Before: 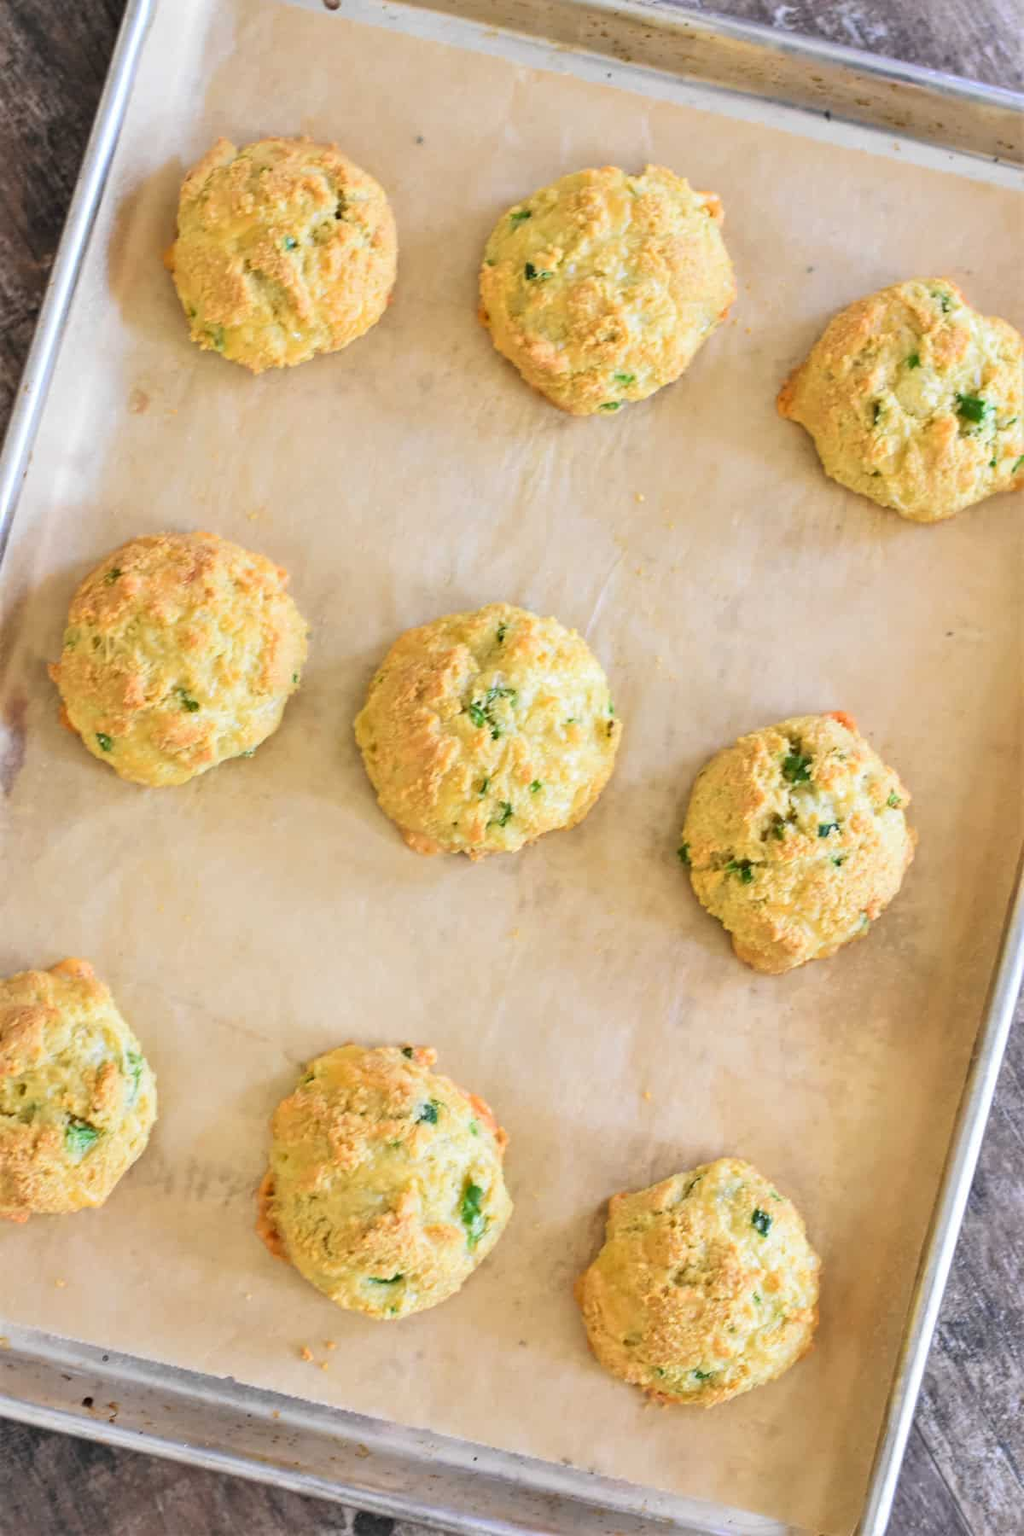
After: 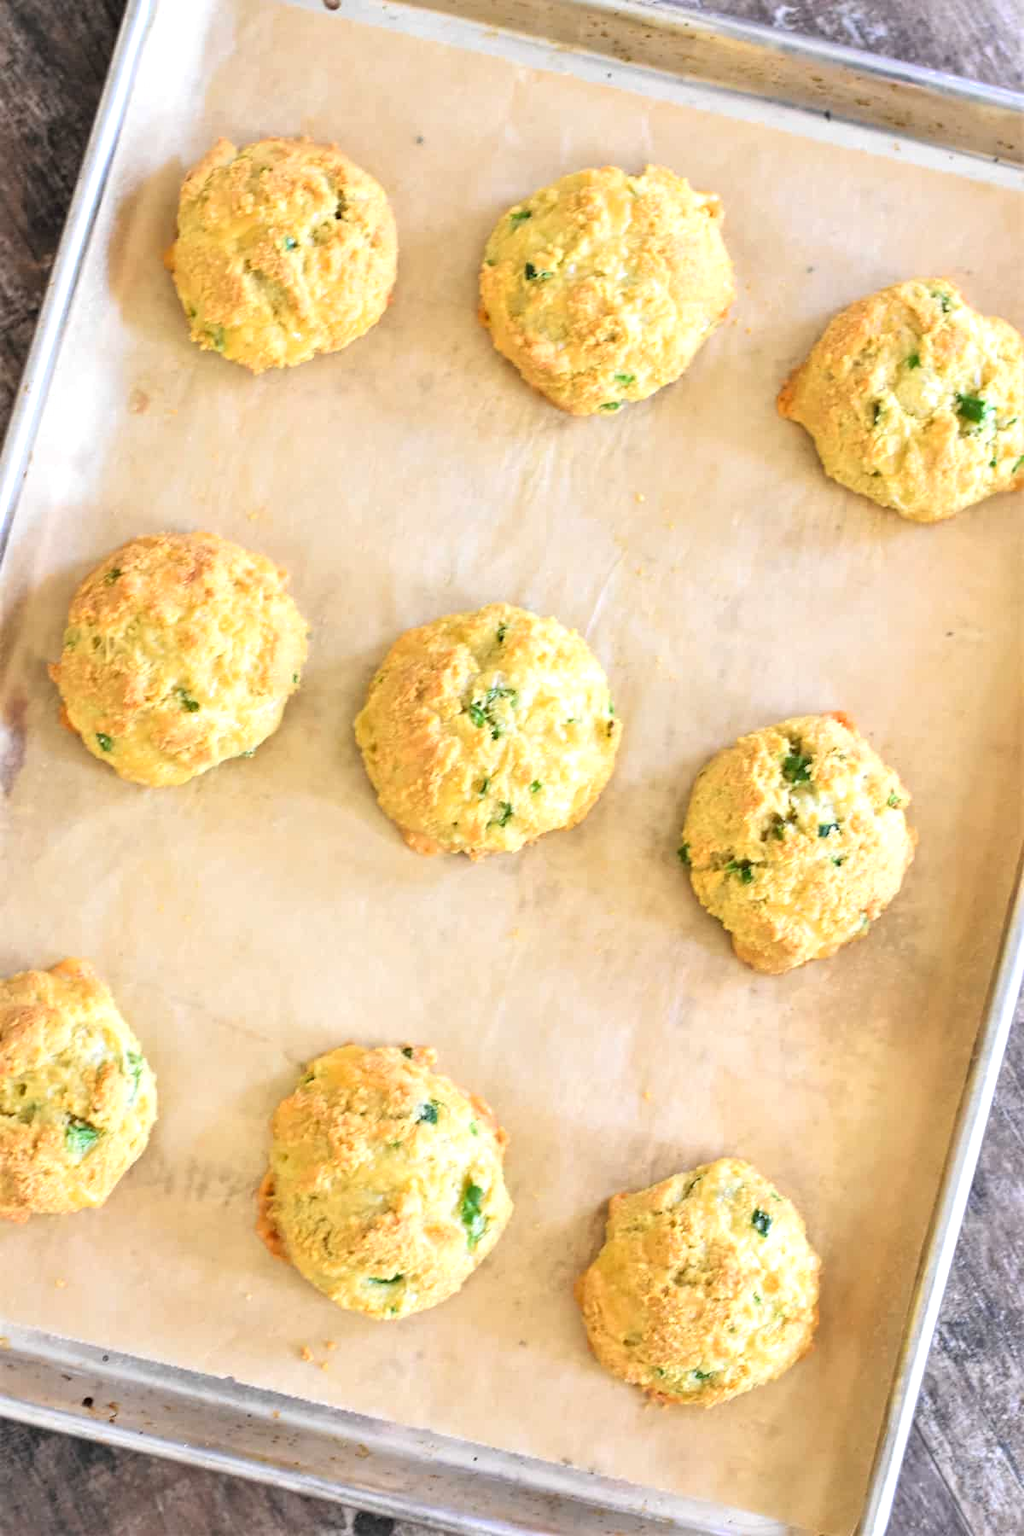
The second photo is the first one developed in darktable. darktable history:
tone equalizer: -8 EV -0.384 EV, -7 EV -0.422 EV, -6 EV -0.342 EV, -5 EV -0.244 EV, -3 EV 0.224 EV, -2 EV 0.338 EV, -1 EV 0.398 EV, +0 EV 0.391 EV
